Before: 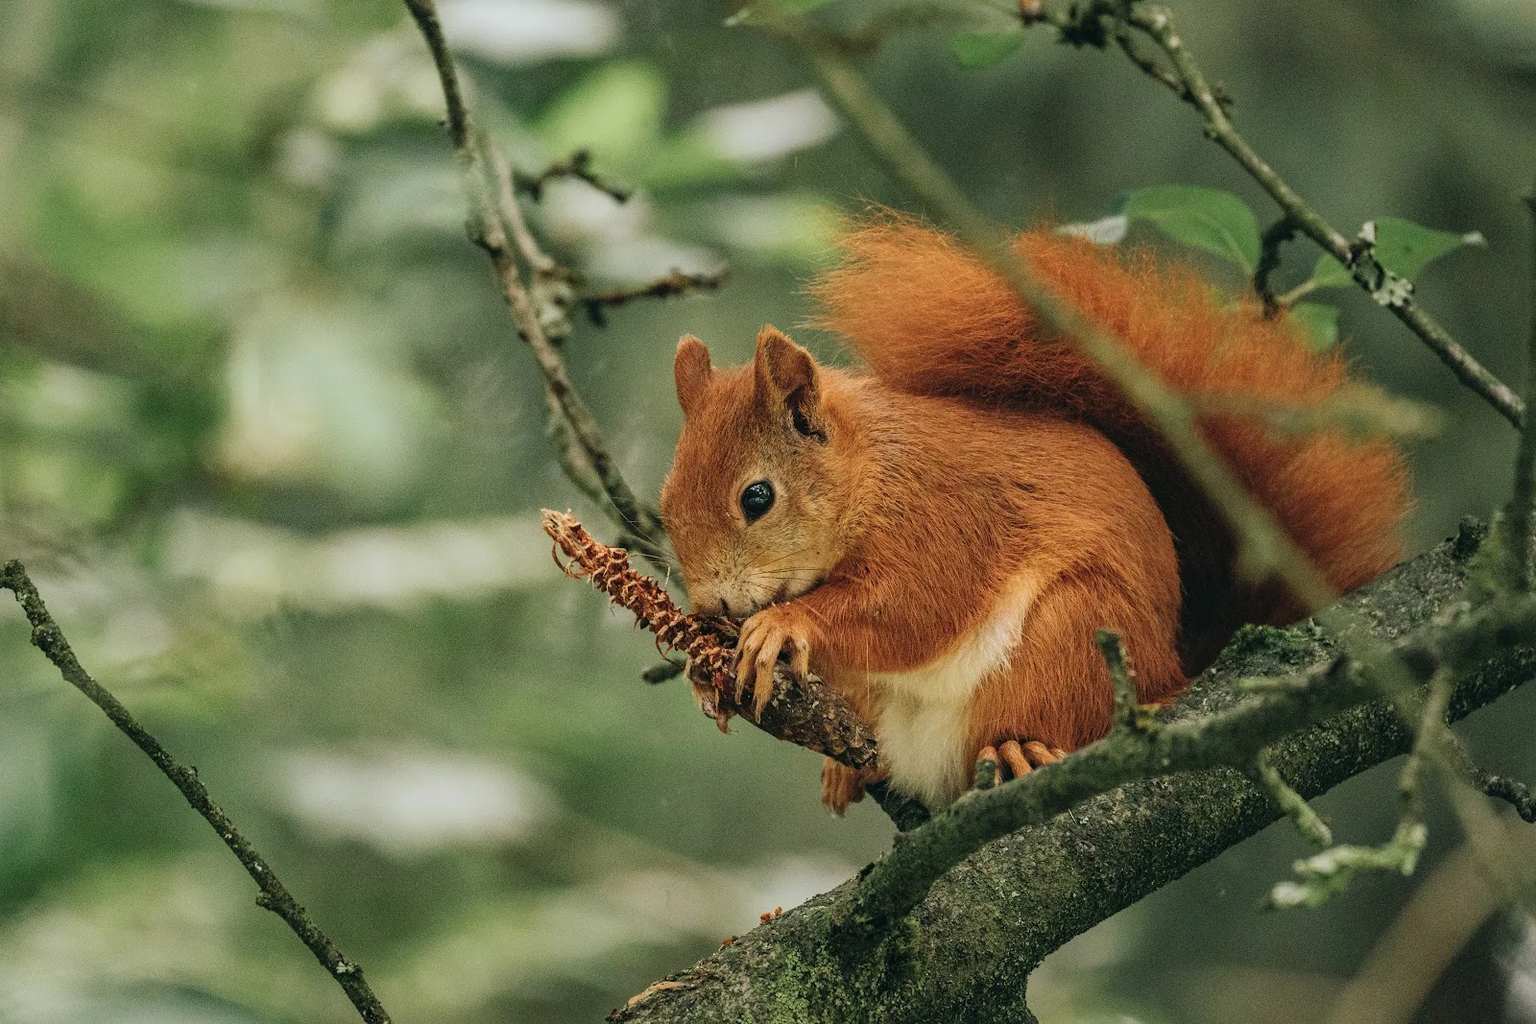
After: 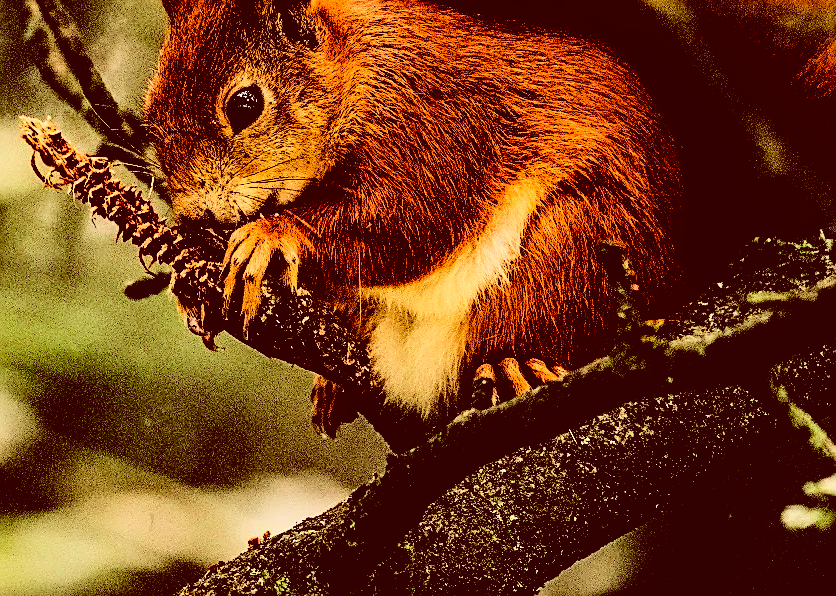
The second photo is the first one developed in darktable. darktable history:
tone curve: curves: ch0 [(0, 0.019) (0.11, 0.036) (0.259, 0.214) (0.378, 0.365) (0.499, 0.529) (1, 1)], color space Lab, linked channels, preserve colors none
sharpen: on, module defaults
tone equalizer: -8 EV 1.03 EV, -7 EV 1.04 EV, -6 EV 1.02 EV, -5 EV 1.02 EV, -4 EV 0.994 EV, -3 EV 0.747 EV, -2 EV 0.481 EV, -1 EV 0.234 EV, edges refinement/feathering 500, mask exposure compensation -1.57 EV, preserve details no
color correction: highlights a* 9.11, highlights b* 8.72, shadows a* 39.31, shadows b* 39.97, saturation 0.784
crop: left 34.039%, top 38.816%, right 13.649%, bottom 5.294%
local contrast: mode bilateral grid, contrast 10, coarseness 24, detail 111%, midtone range 0.2
levels: levels [0, 0.618, 1]
contrast brightness saturation: contrast 0.769, brightness -0.985, saturation 0.991
